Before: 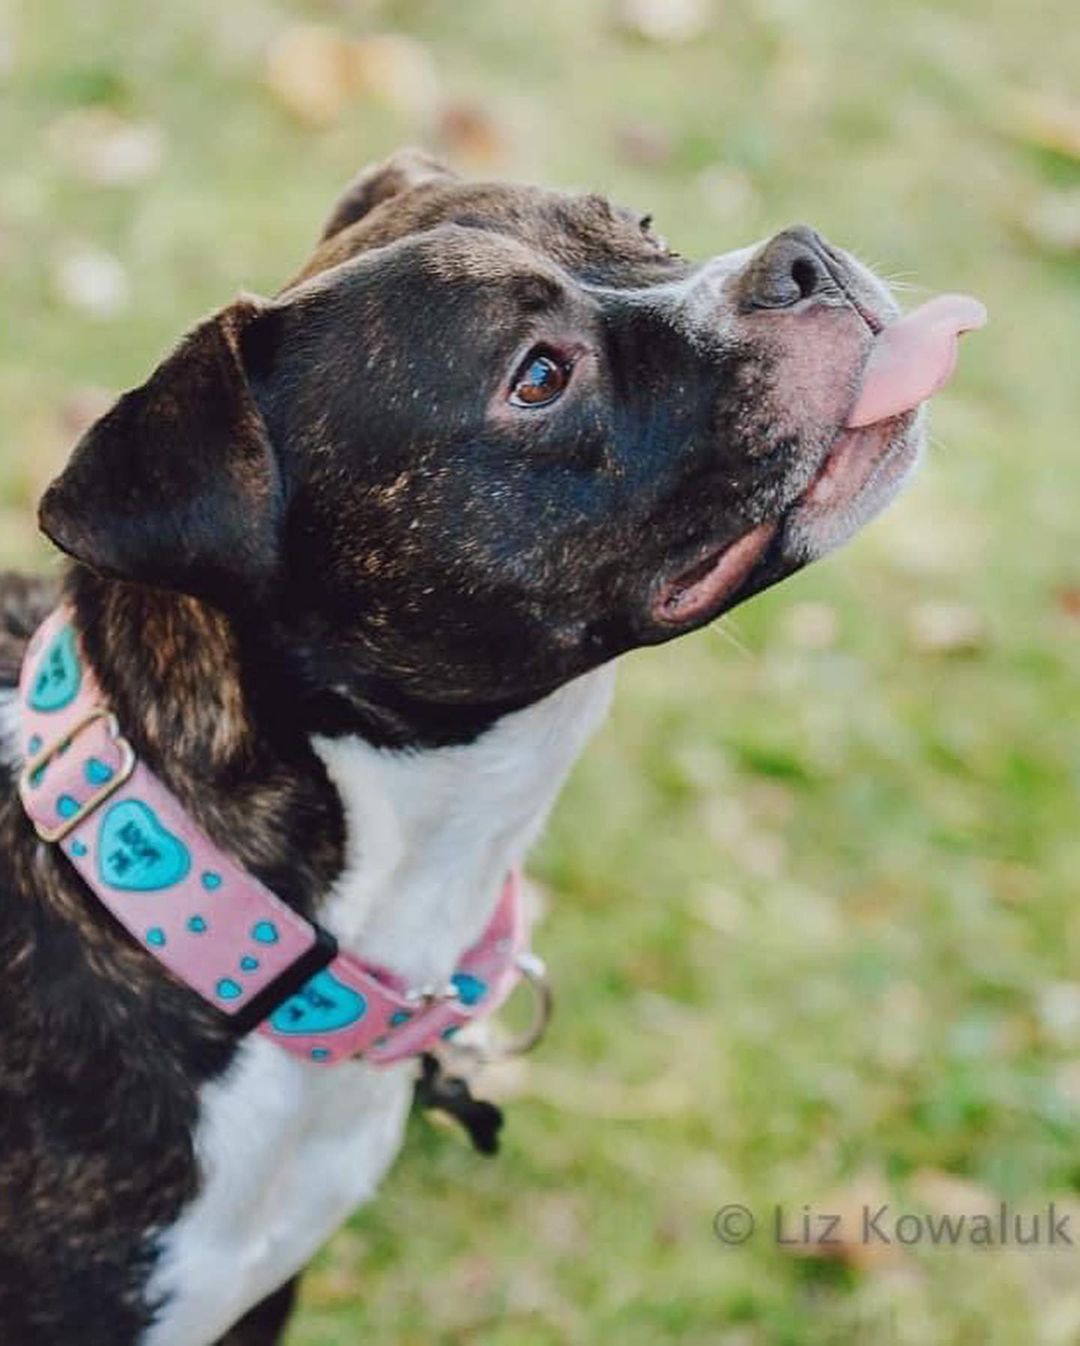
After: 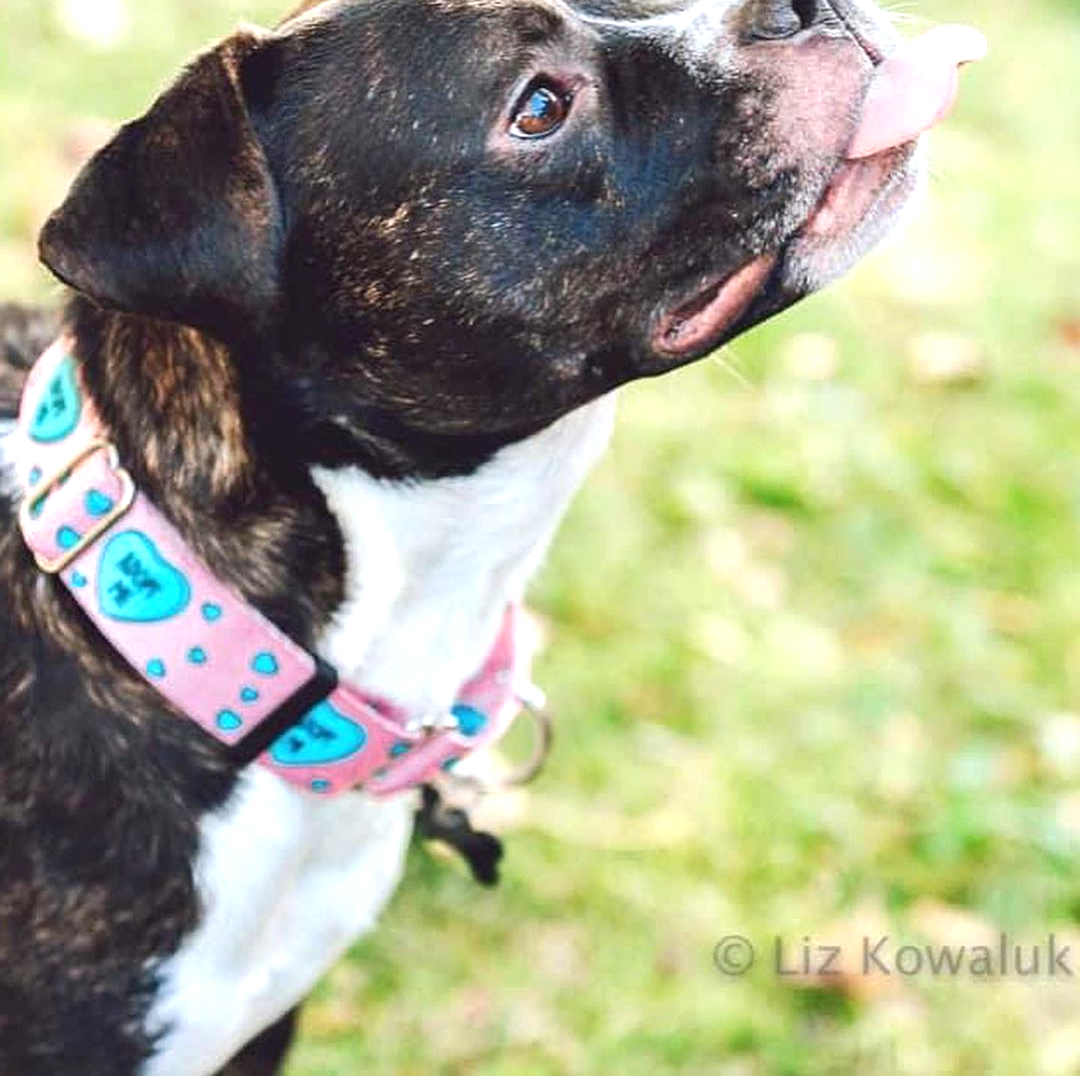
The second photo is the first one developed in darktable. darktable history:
exposure: exposure 0.921 EV, compensate highlight preservation false
crop and rotate: top 19.998%
